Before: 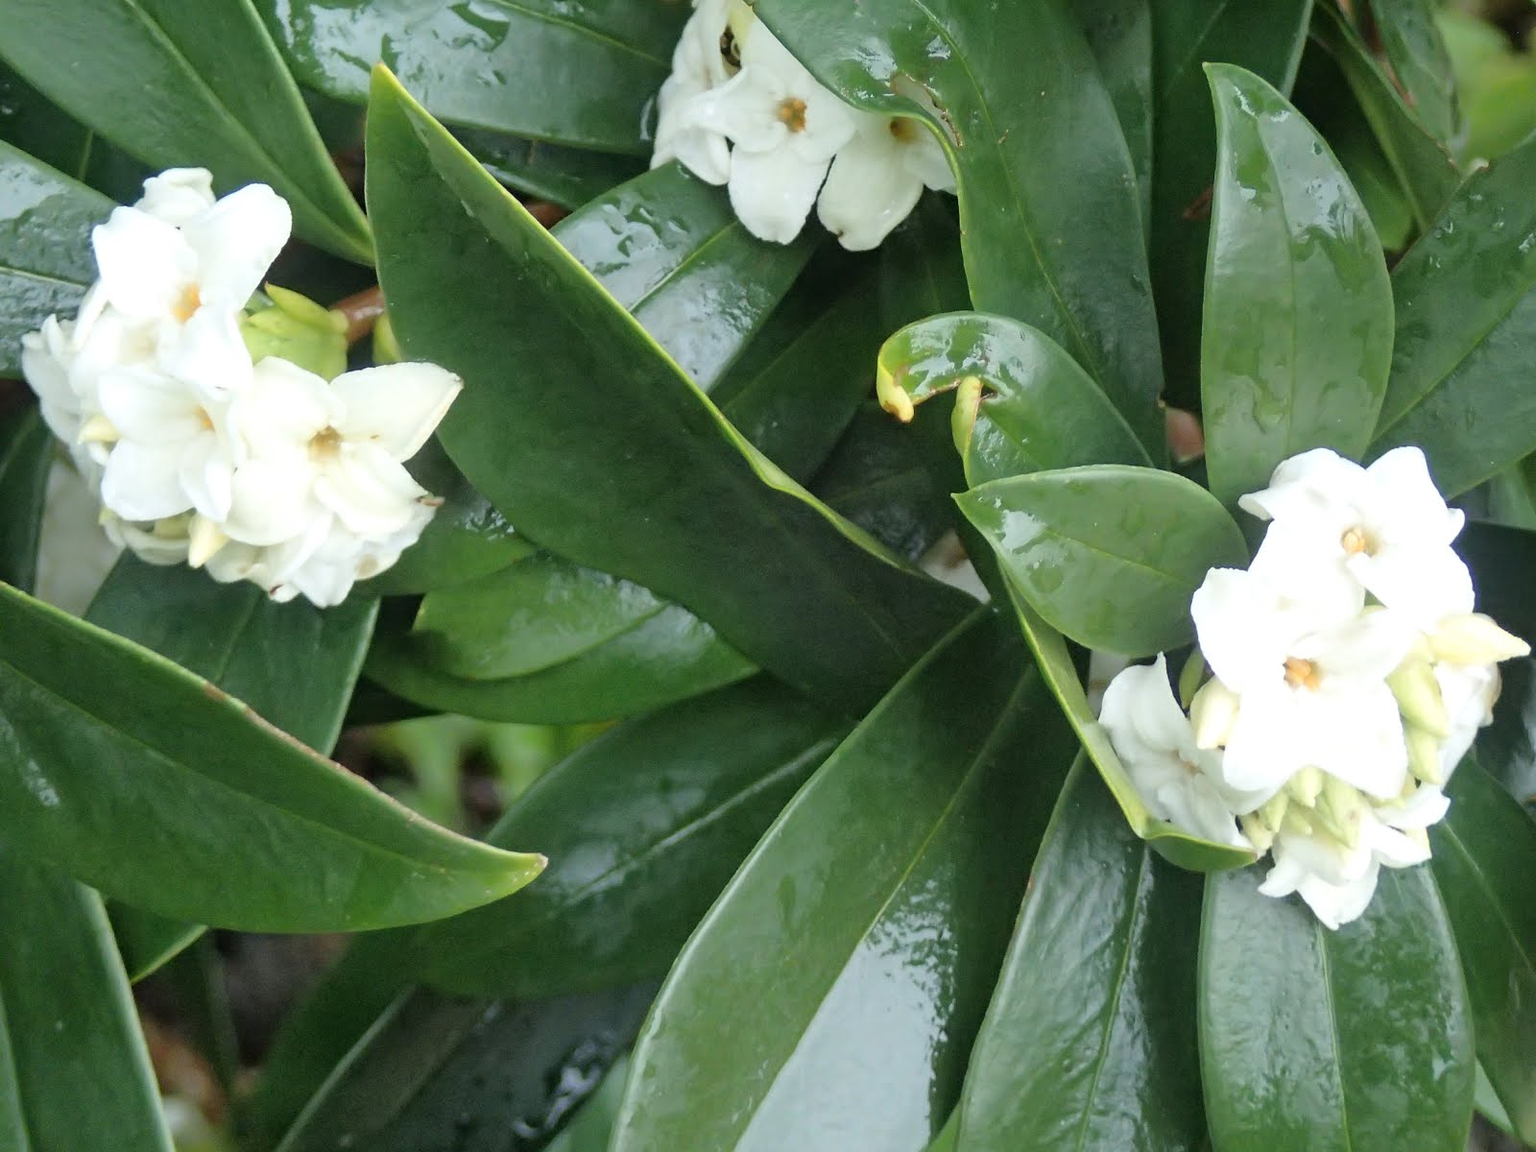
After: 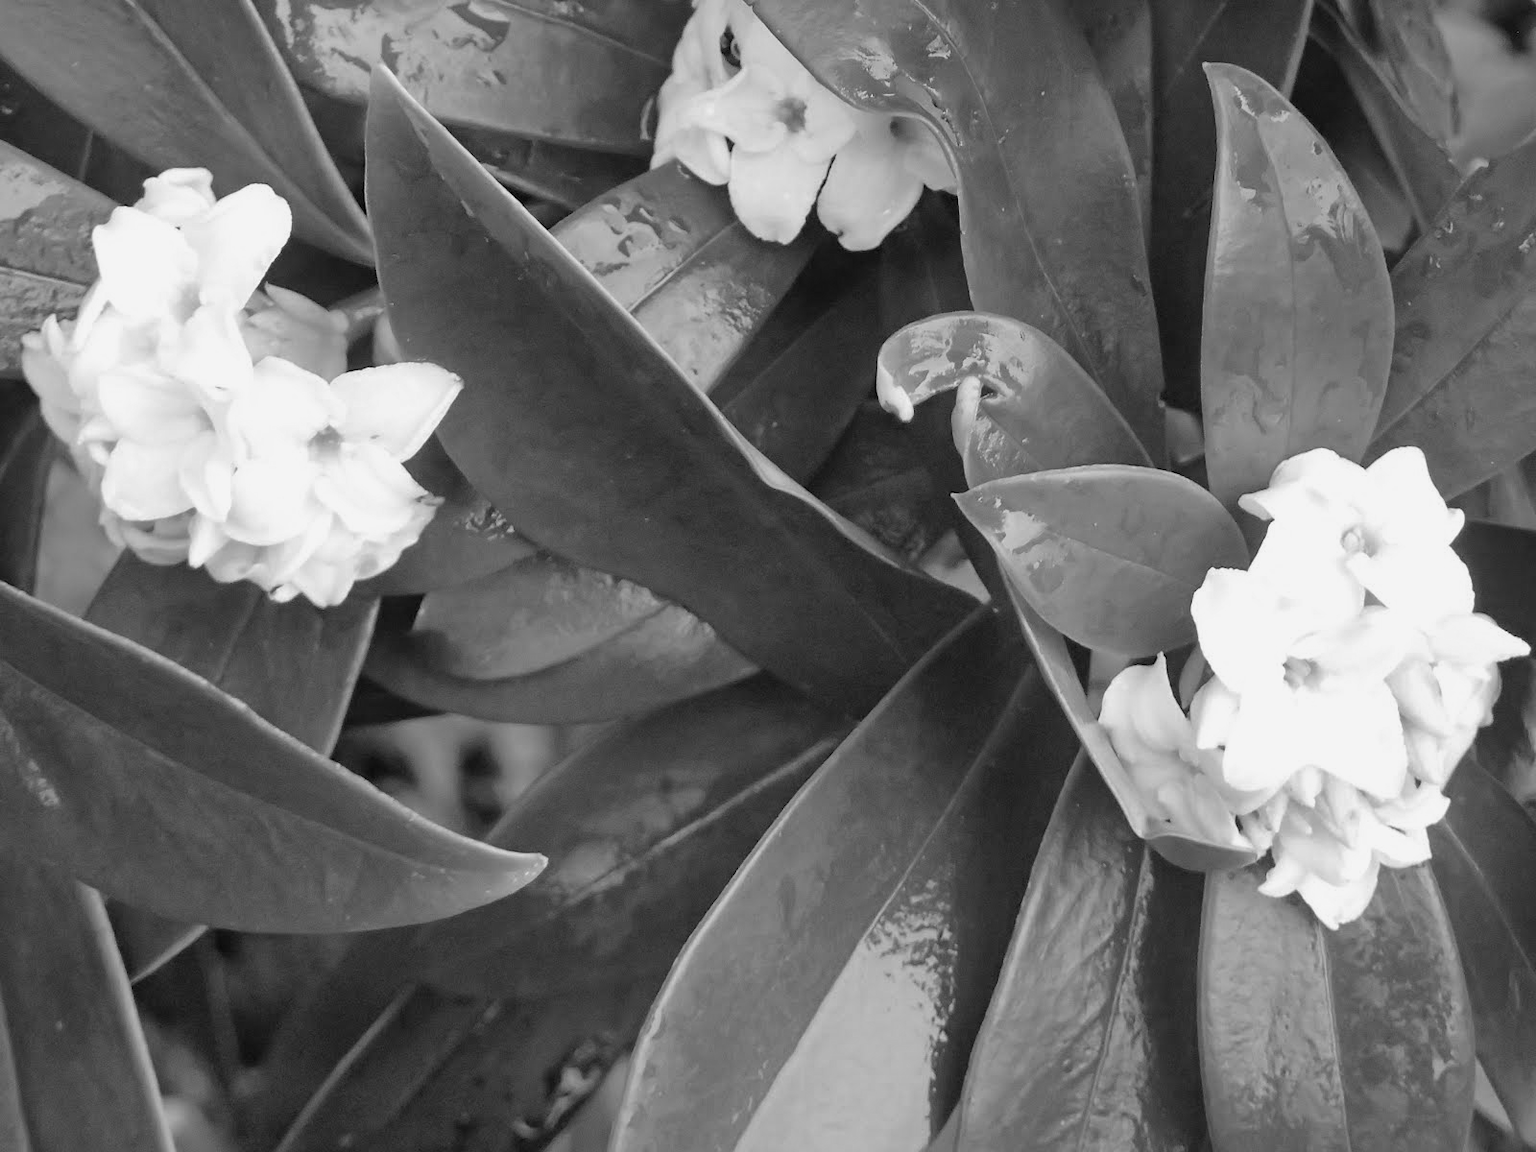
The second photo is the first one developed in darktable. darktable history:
shadows and highlights: shadows 25, white point adjustment -3, highlights -30
monochrome: on, module defaults
